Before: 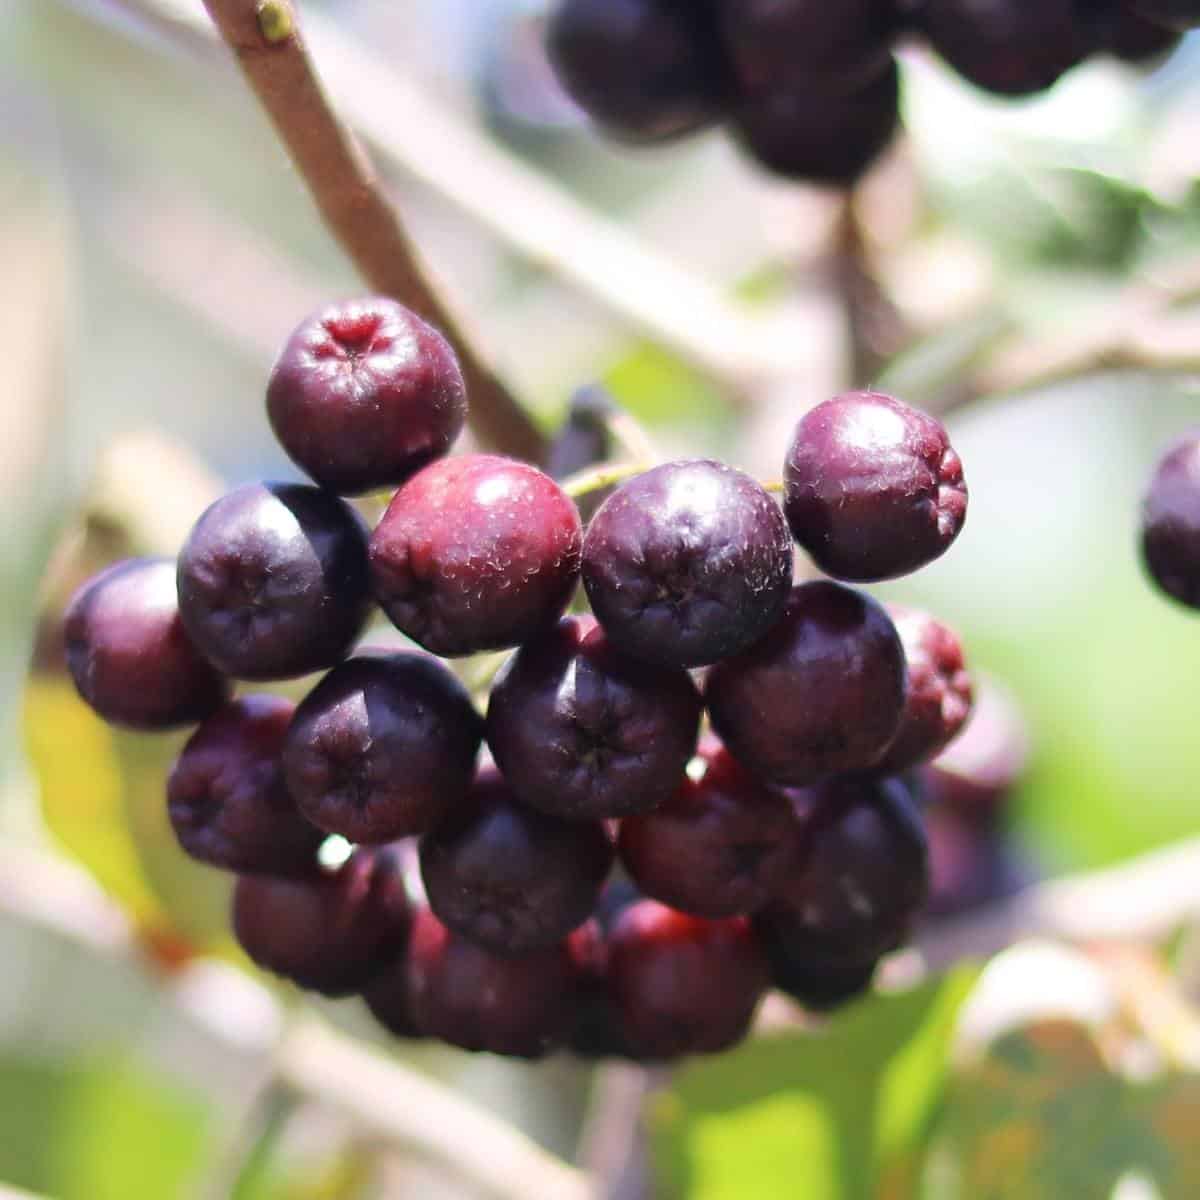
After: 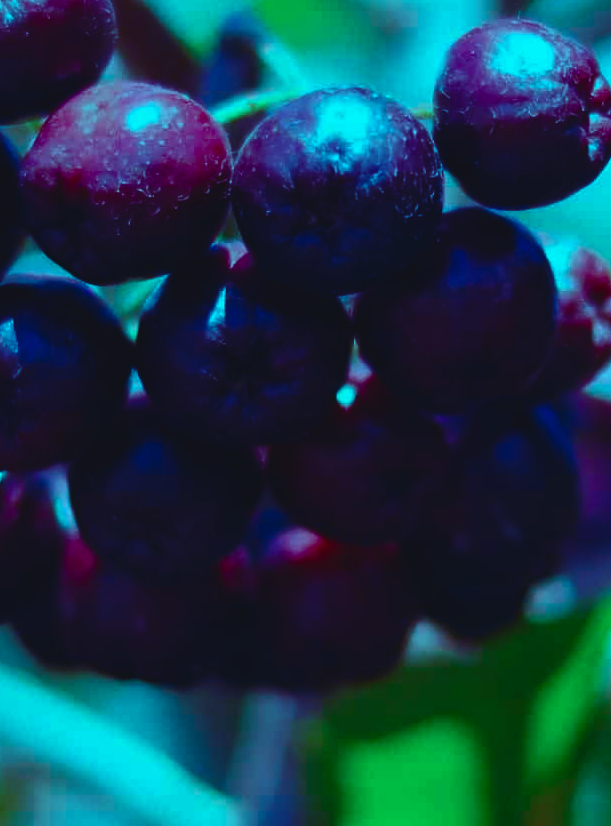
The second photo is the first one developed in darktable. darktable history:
crop and rotate: left 29.237%, top 31.152%, right 19.807%
rgb curve: curves: ch0 [(0, 0.186) (0.314, 0.284) (0.576, 0.466) (0.805, 0.691) (0.936, 0.886)]; ch1 [(0, 0.186) (0.314, 0.284) (0.581, 0.534) (0.771, 0.746) (0.936, 0.958)]; ch2 [(0, 0.216) (0.275, 0.39) (1, 1)], mode RGB, independent channels, compensate middle gray true, preserve colors none
contrast brightness saturation: contrast 0.19, brightness -0.24, saturation 0.11
color balance rgb: shadows lift › luminance -7.7%, shadows lift › chroma 2.13%, shadows lift › hue 165.27°, power › luminance -7.77%, power › chroma 1.34%, power › hue 330.55°, highlights gain › luminance -33.33%, highlights gain › chroma 5.68%, highlights gain › hue 217.2°, global offset › luminance -0.33%, global offset › chroma 0.11%, global offset › hue 165.27°, perceptual saturation grading › global saturation 27.72%, perceptual saturation grading › highlights -25%, perceptual saturation grading › mid-tones 25%, perceptual saturation grading › shadows 50%
